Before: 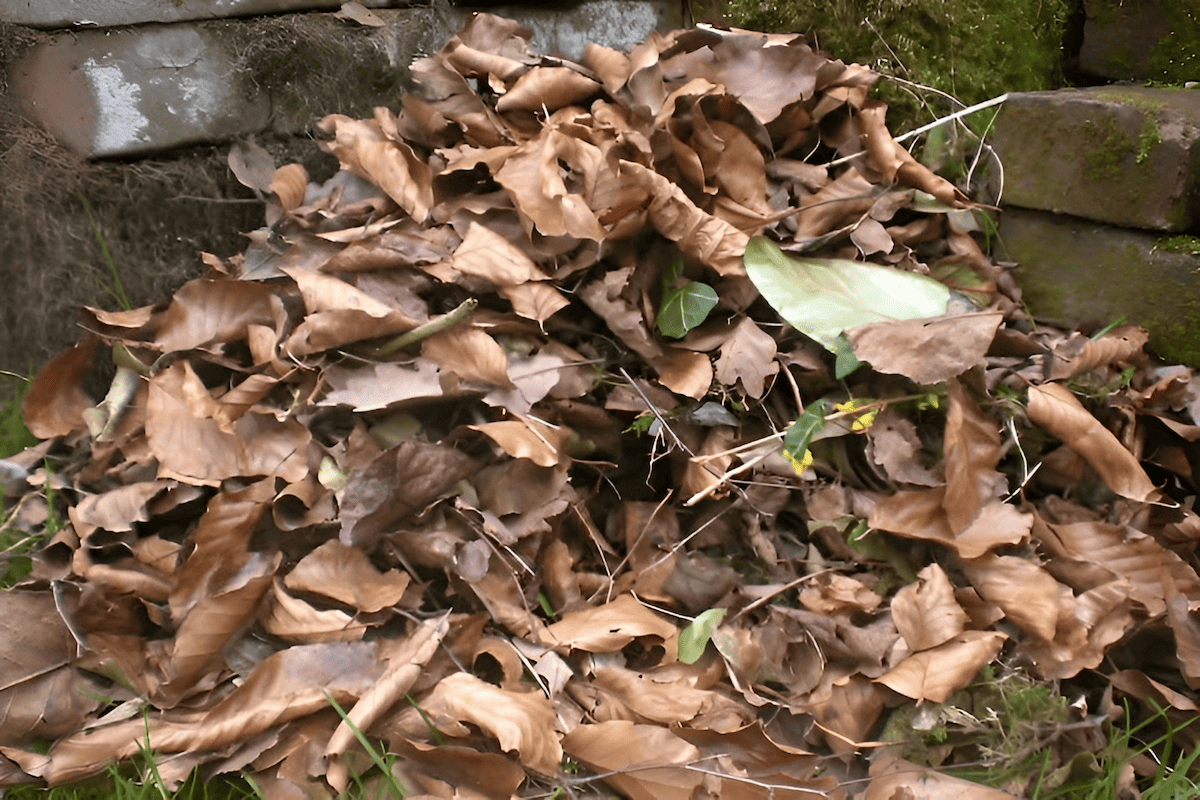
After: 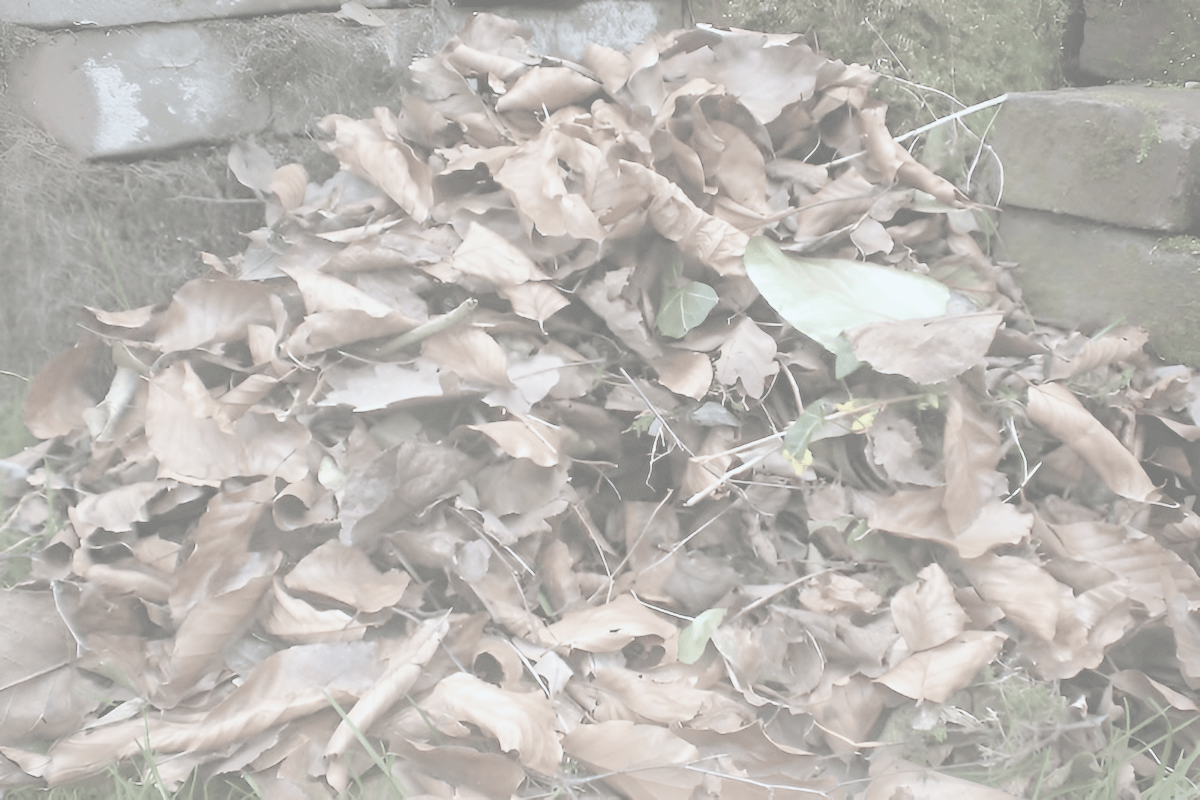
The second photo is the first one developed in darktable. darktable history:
contrast brightness saturation: contrast -0.324, brightness 0.759, saturation -0.761
exposure: black level correction -0.002, exposure 0.534 EV, compensate highlight preservation false
color calibration: illuminant F (fluorescent), F source F9 (Cool White Deluxe 4150 K) – high CRI, x 0.374, y 0.373, temperature 4151.54 K, saturation algorithm version 1 (2020)
